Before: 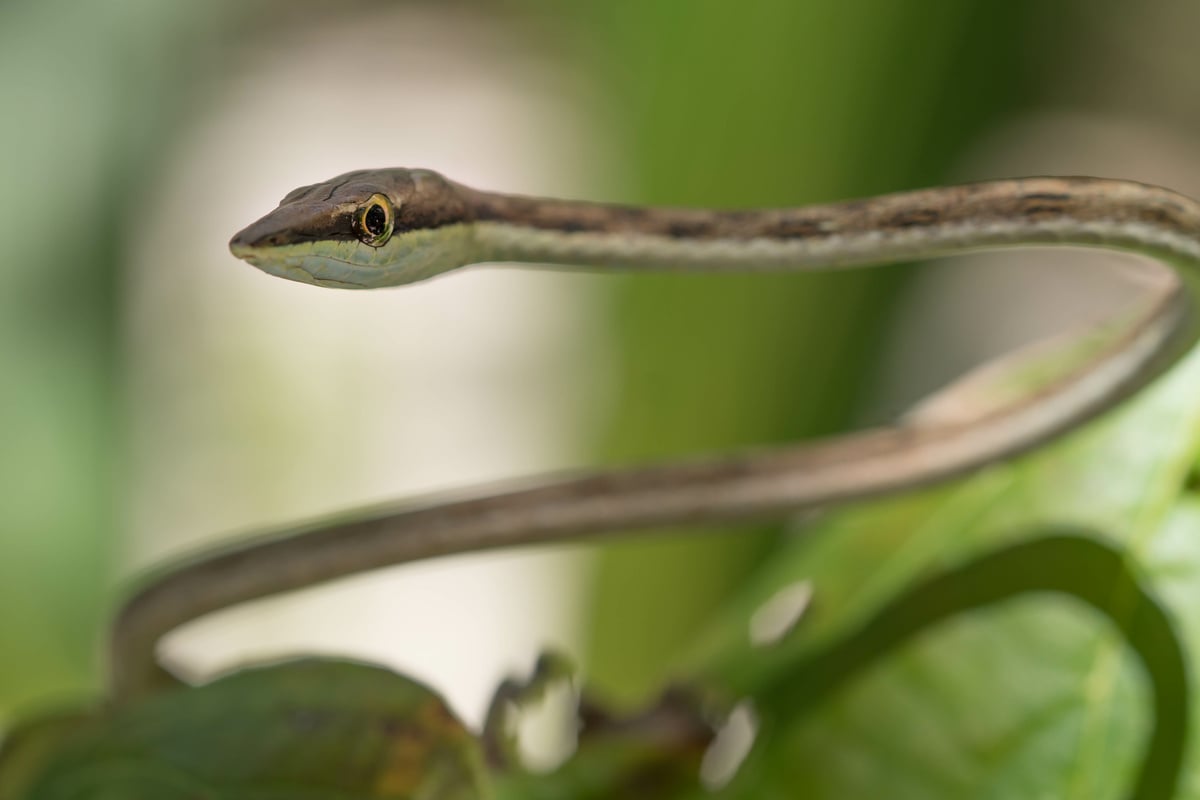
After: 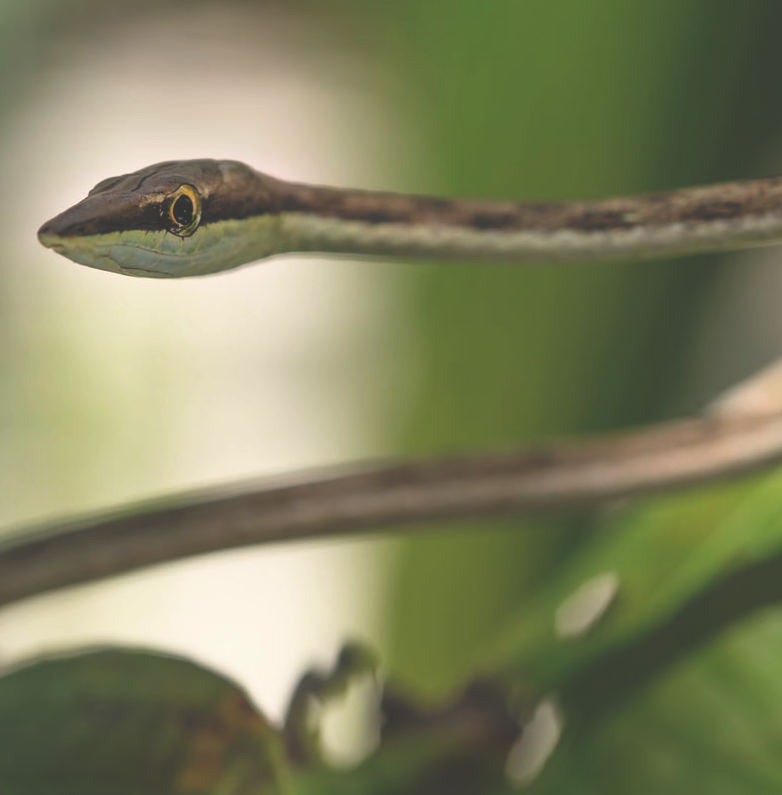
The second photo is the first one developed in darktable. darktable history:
rgb curve: curves: ch0 [(0, 0.186) (0.314, 0.284) (0.775, 0.708) (1, 1)], compensate middle gray true, preserve colors none
base curve: curves: ch0 [(0, 0) (0.666, 0.806) (1, 1)]
rotate and perspective: rotation 0.226°, lens shift (vertical) -0.042, crop left 0.023, crop right 0.982, crop top 0.006, crop bottom 0.994
crop: left 15.419%, right 17.914%
